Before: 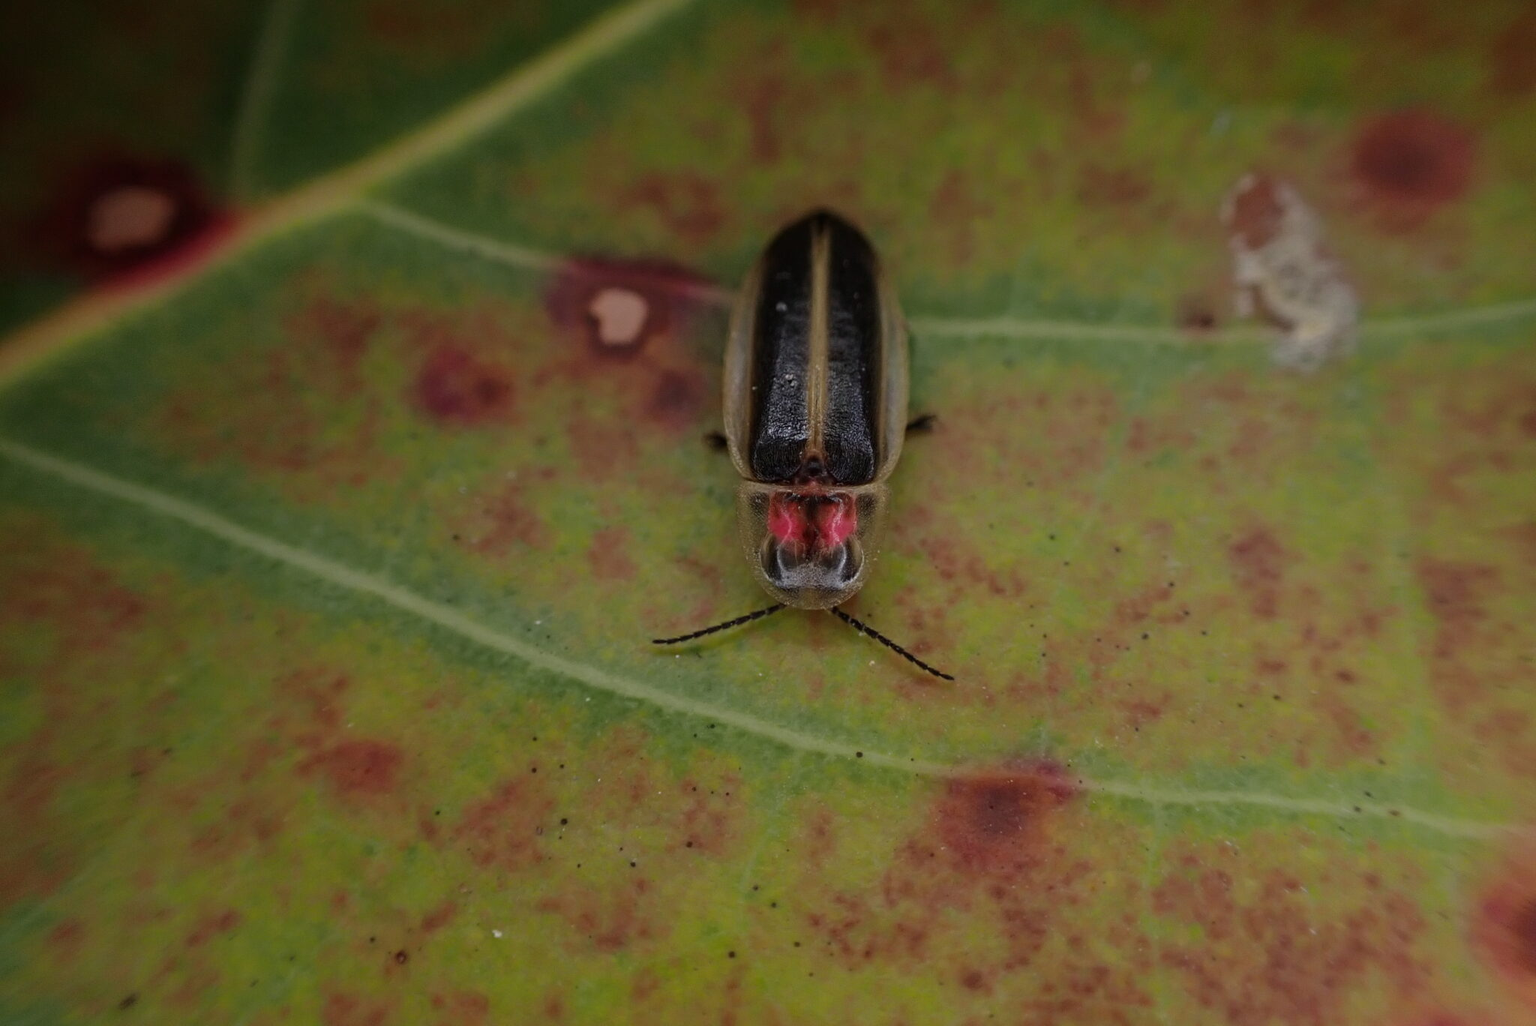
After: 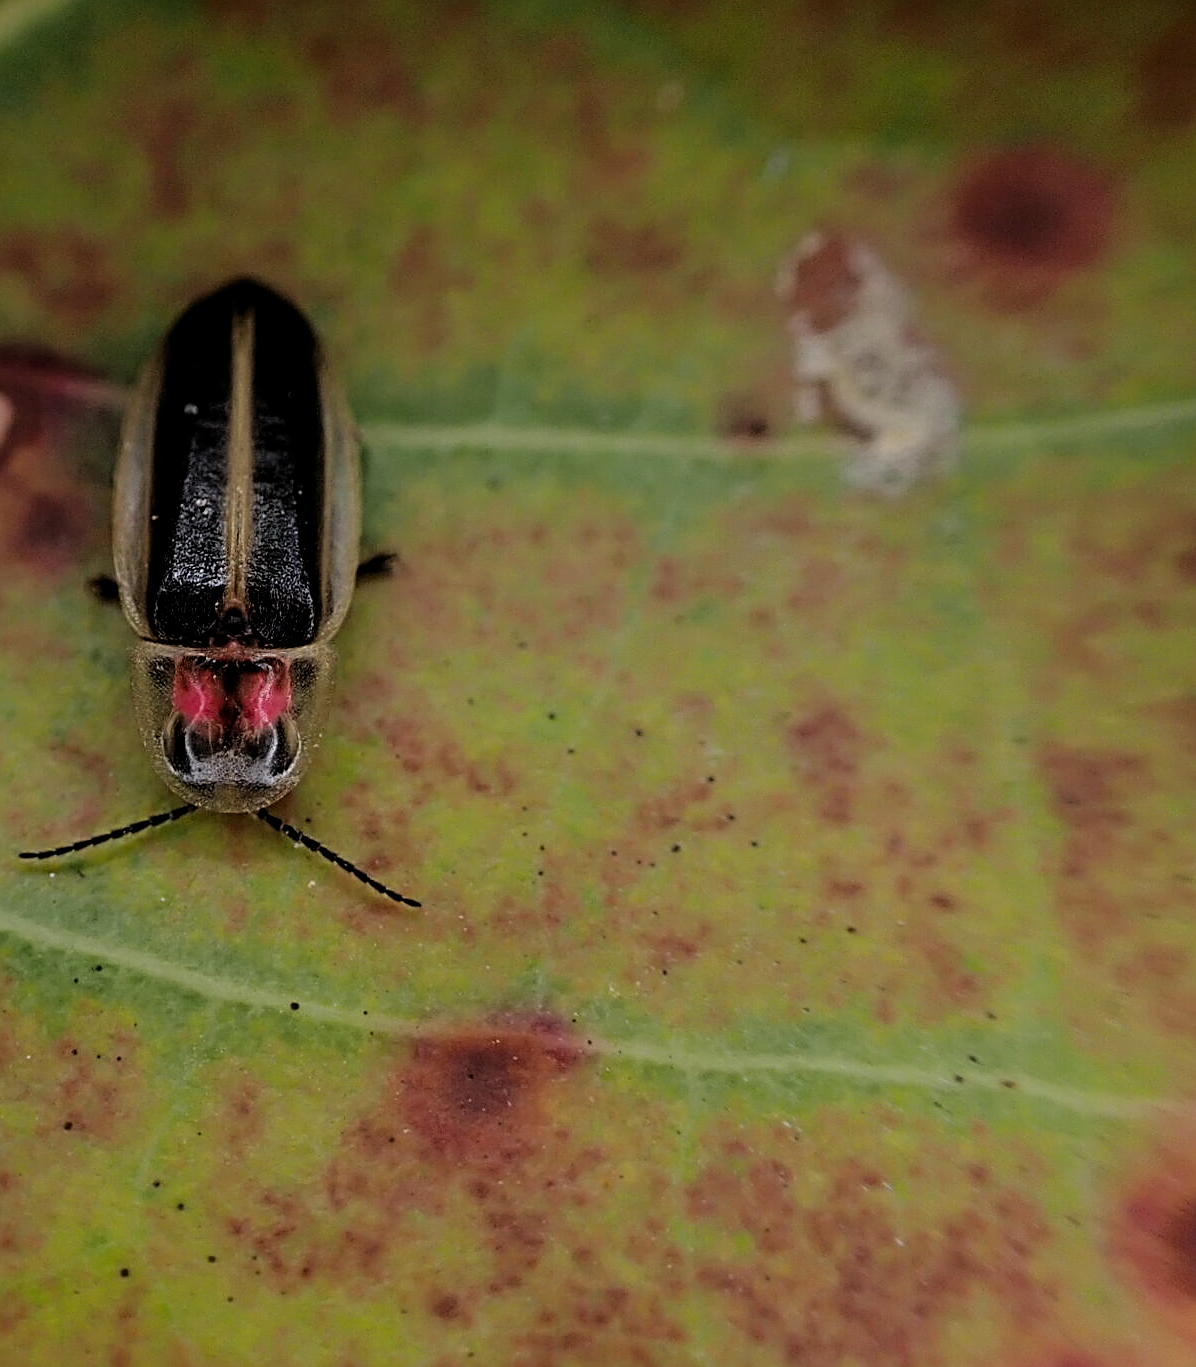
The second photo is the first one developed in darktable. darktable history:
crop: left 41.581%
sharpen: radius 2.583, amount 0.698
tone equalizer: -8 EV -0.384 EV, -7 EV -0.418 EV, -6 EV -0.321 EV, -5 EV -0.252 EV, -3 EV 0.231 EV, -2 EV 0.326 EV, -1 EV 0.381 EV, +0 EV 0.423 EV
contrast brightness saturation: contrast 0.082, saturation 0.021
filmic rgb: black relative exposure -7.76 EV, white relative exposure 4.36 EV, target black luminance 0%, hardness 3.76, latitude 50.74%, contrast 1.066, highlights saturation mix 8.65%, shadows ↔ highlights balance -0.264%, iterations of high-quality reconstruction 0
